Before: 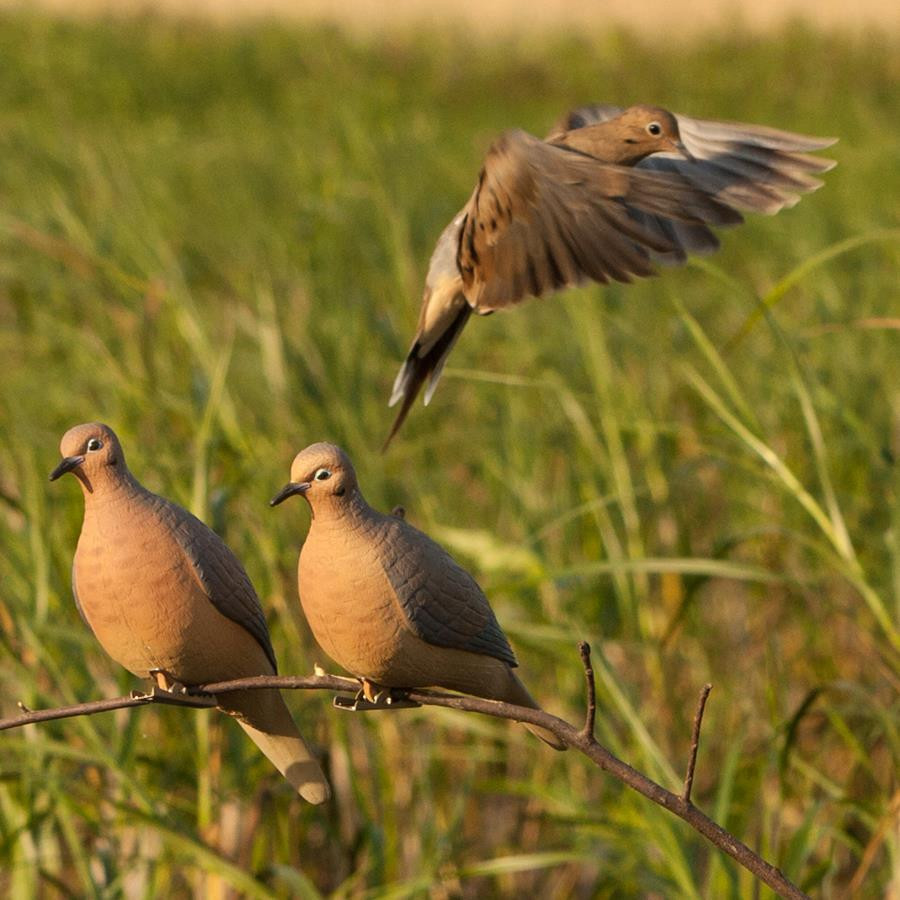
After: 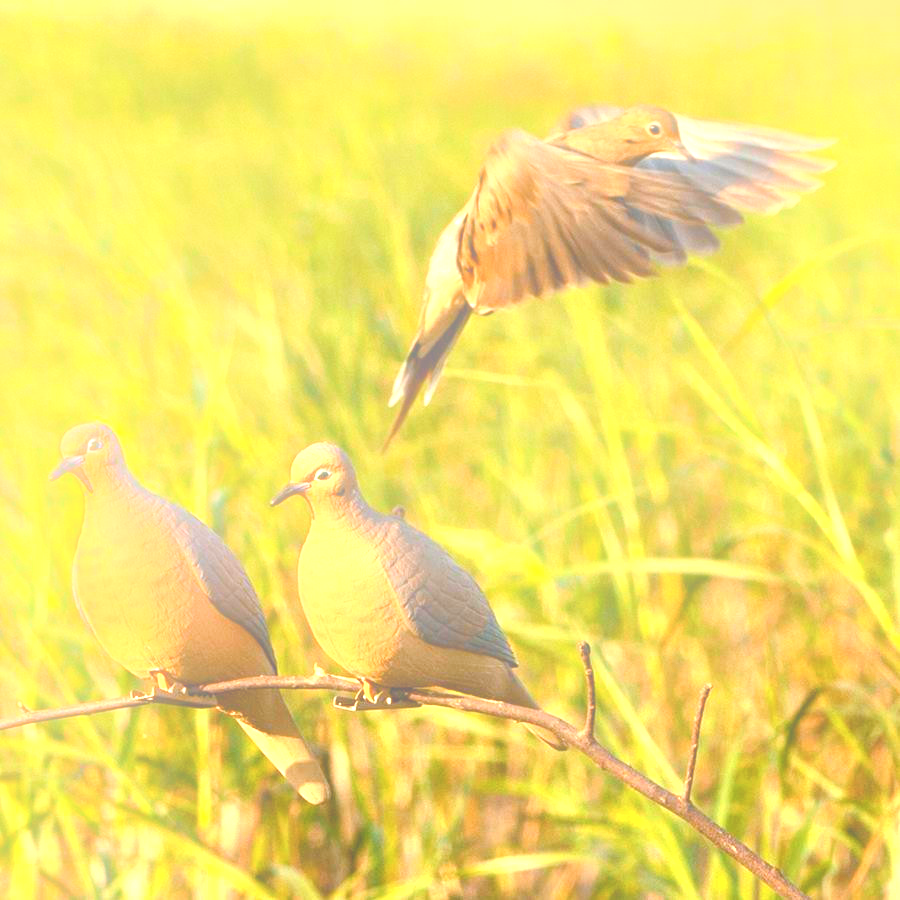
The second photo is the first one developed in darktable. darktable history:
bloom: threshold 82.5%, strength 16.25%
local contrast: highlights 100%, shadows 100%, detail 120%, midtone range 0.2
exposure: black level correction 0, exposure 1.45 EV, compensate exposure bias true, compensate highlight preservation false
color balance rgb: shadows lift › luminance -20%, power › hue 72.24°, highlights gain › luminance 15%, global offset › hue 171.6°, perceptual saturation grading › highlights -15%, perceptual saturation grading › shadows 25%, global vibrance 30%, contrast 10%
